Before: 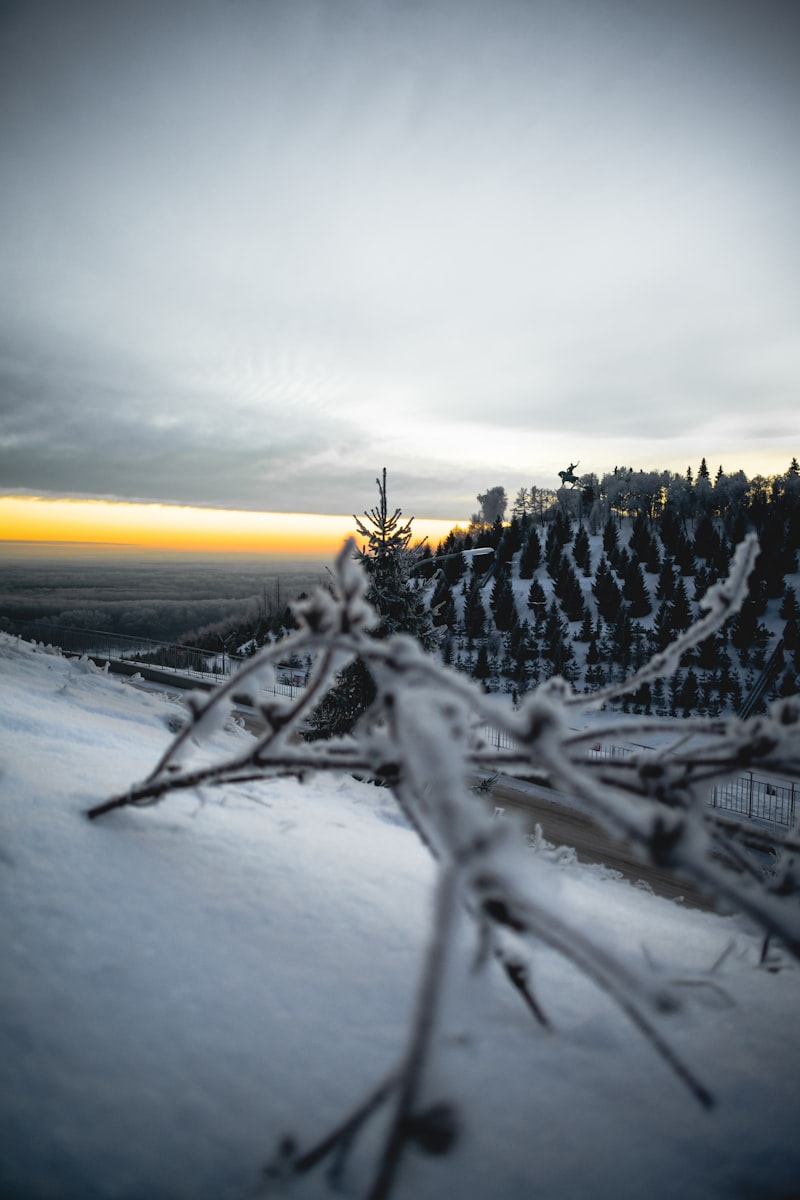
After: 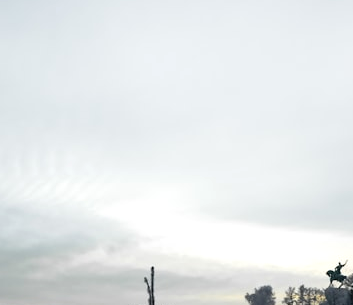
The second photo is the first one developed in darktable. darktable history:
exposure: exposure 0.129 EV, compensate highlight preservation false
crop: left 29.09%, top 16.784%, right 26.782%, bottom 57.794%
